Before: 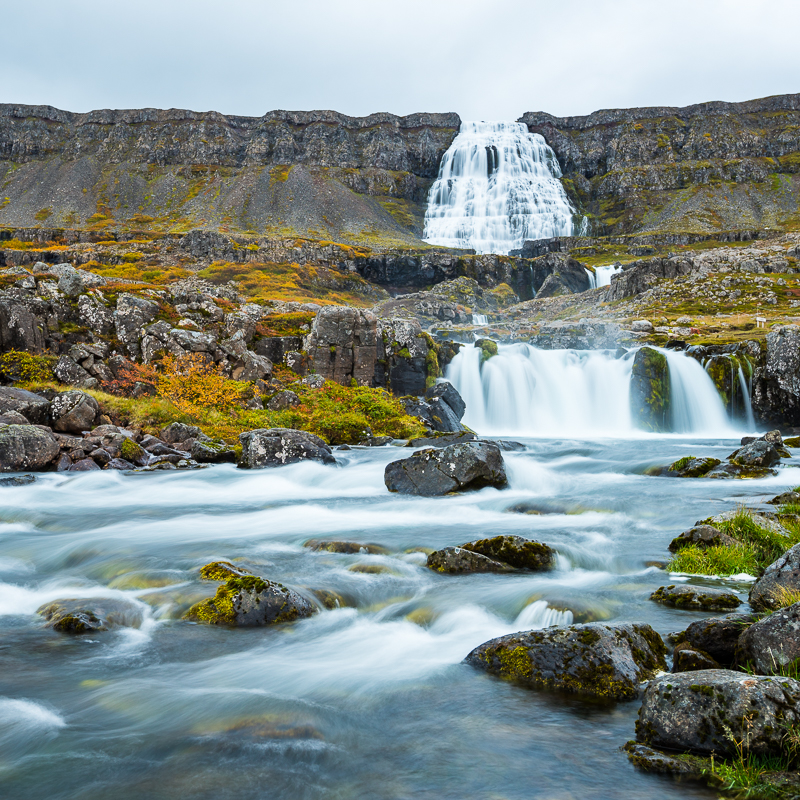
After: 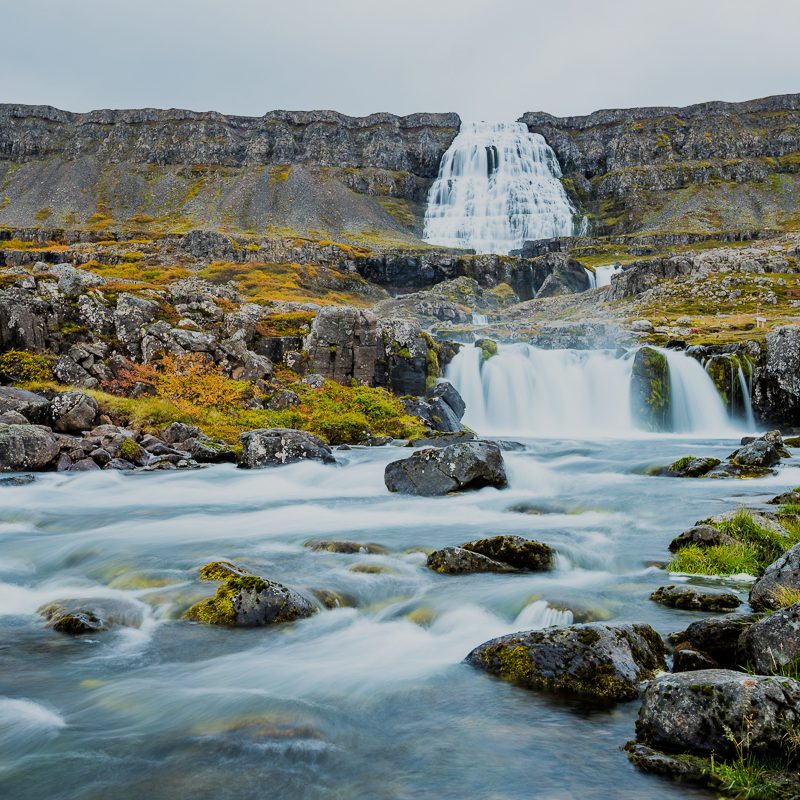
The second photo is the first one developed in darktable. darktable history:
filmic rgb: black relative exposure -16 EV, white relative exposure 6.86 EV, hardness 4.68
